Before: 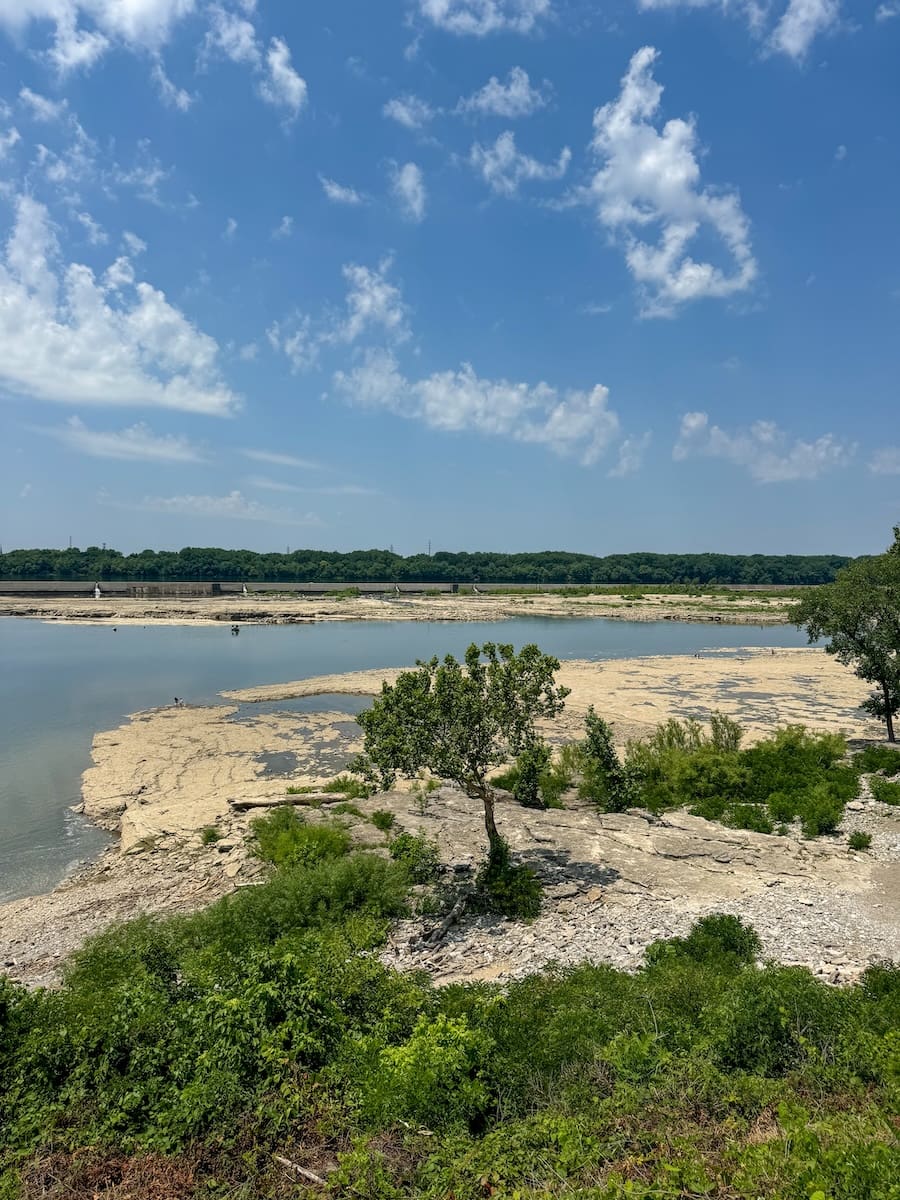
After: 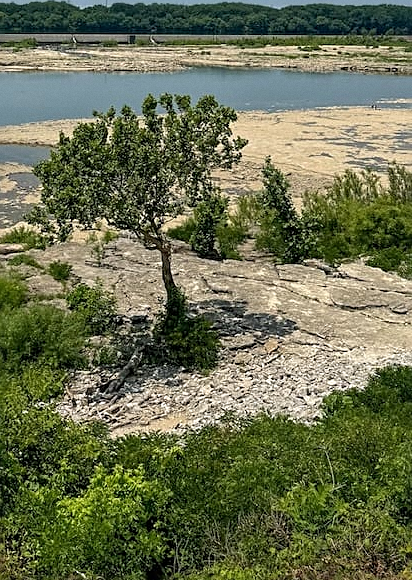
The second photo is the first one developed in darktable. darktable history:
crop: left 35.976%, top 45.819%, right 18.162%, bottom 5.807%
grain: coarseness 0.09 ISO, strength 10%
sharpen: on, module defaults
